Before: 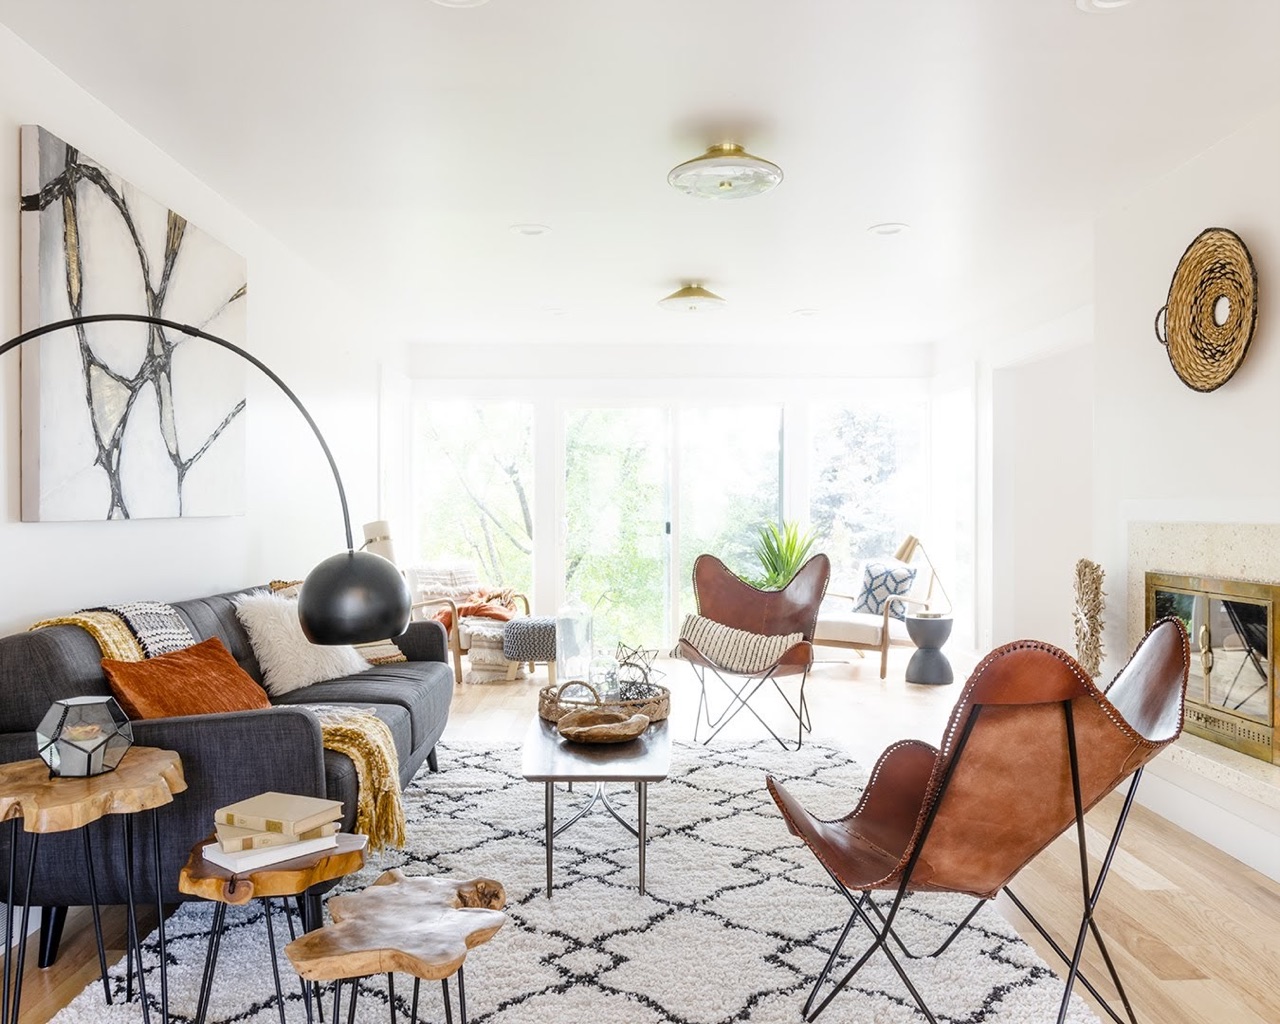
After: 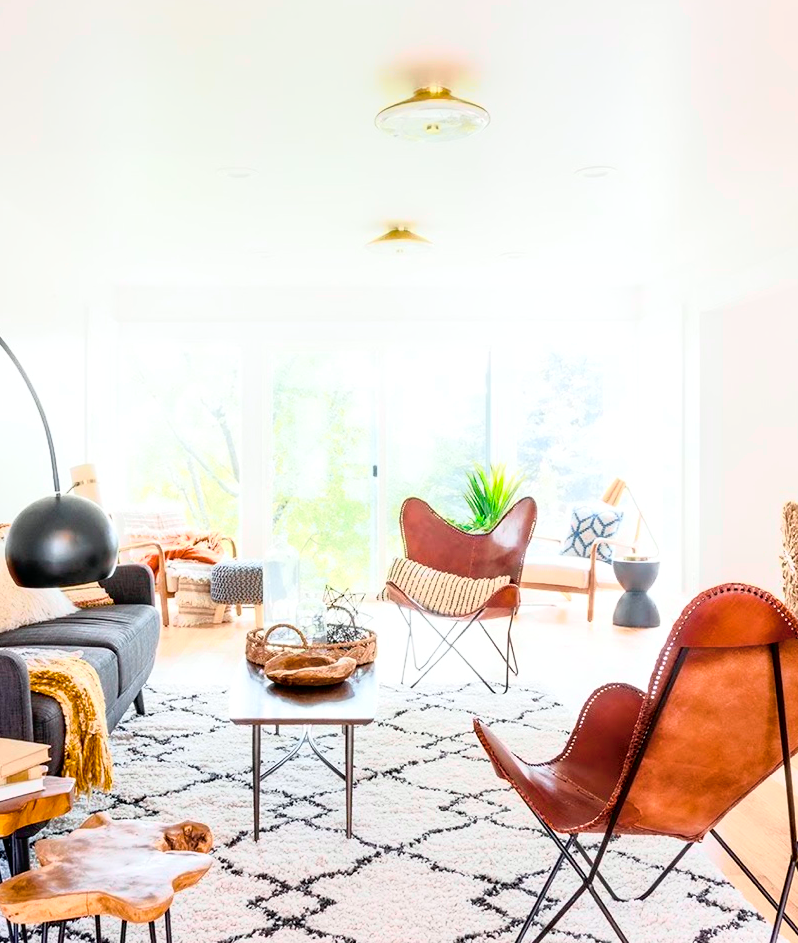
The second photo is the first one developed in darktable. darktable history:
color balance rgb: linear chroma grading › global chroma 15%, perceptual saturation grading › global saturation 30%
tone curve: curves: ch0 [(0, 0) (0.105, 0.068) (0.181, 0.185) (0.28, 0.291) (0.384, 0.404) (0.485, 0.531) (0.638, 0.681) (0.795, 0.879) (1, 0.977)]; ch1 [(0, 0) (0.161, 0.092) (0.35, 0.33) (0.379, 0.401) (0.456, 0.469) (0.504, 0.5) (0.512, 0.514) (0.58, 0.597) (0.635, 0.646) (1, 1)]; ch2 [(0, 0) (0.371, 0.362) (0.437, 0.437) (0.5, 0.5) (0.53, 0.523) (0.56, 0.58) (0.622, 0.606) (1, 1)], color space Lab, independent channels, preserve colors none
crop and rotate: left 22.918%, top 5.629%, right 14.711%, bottom 2.247%
exposure: exposure 0.236 EV, compensate highlight preservation false
